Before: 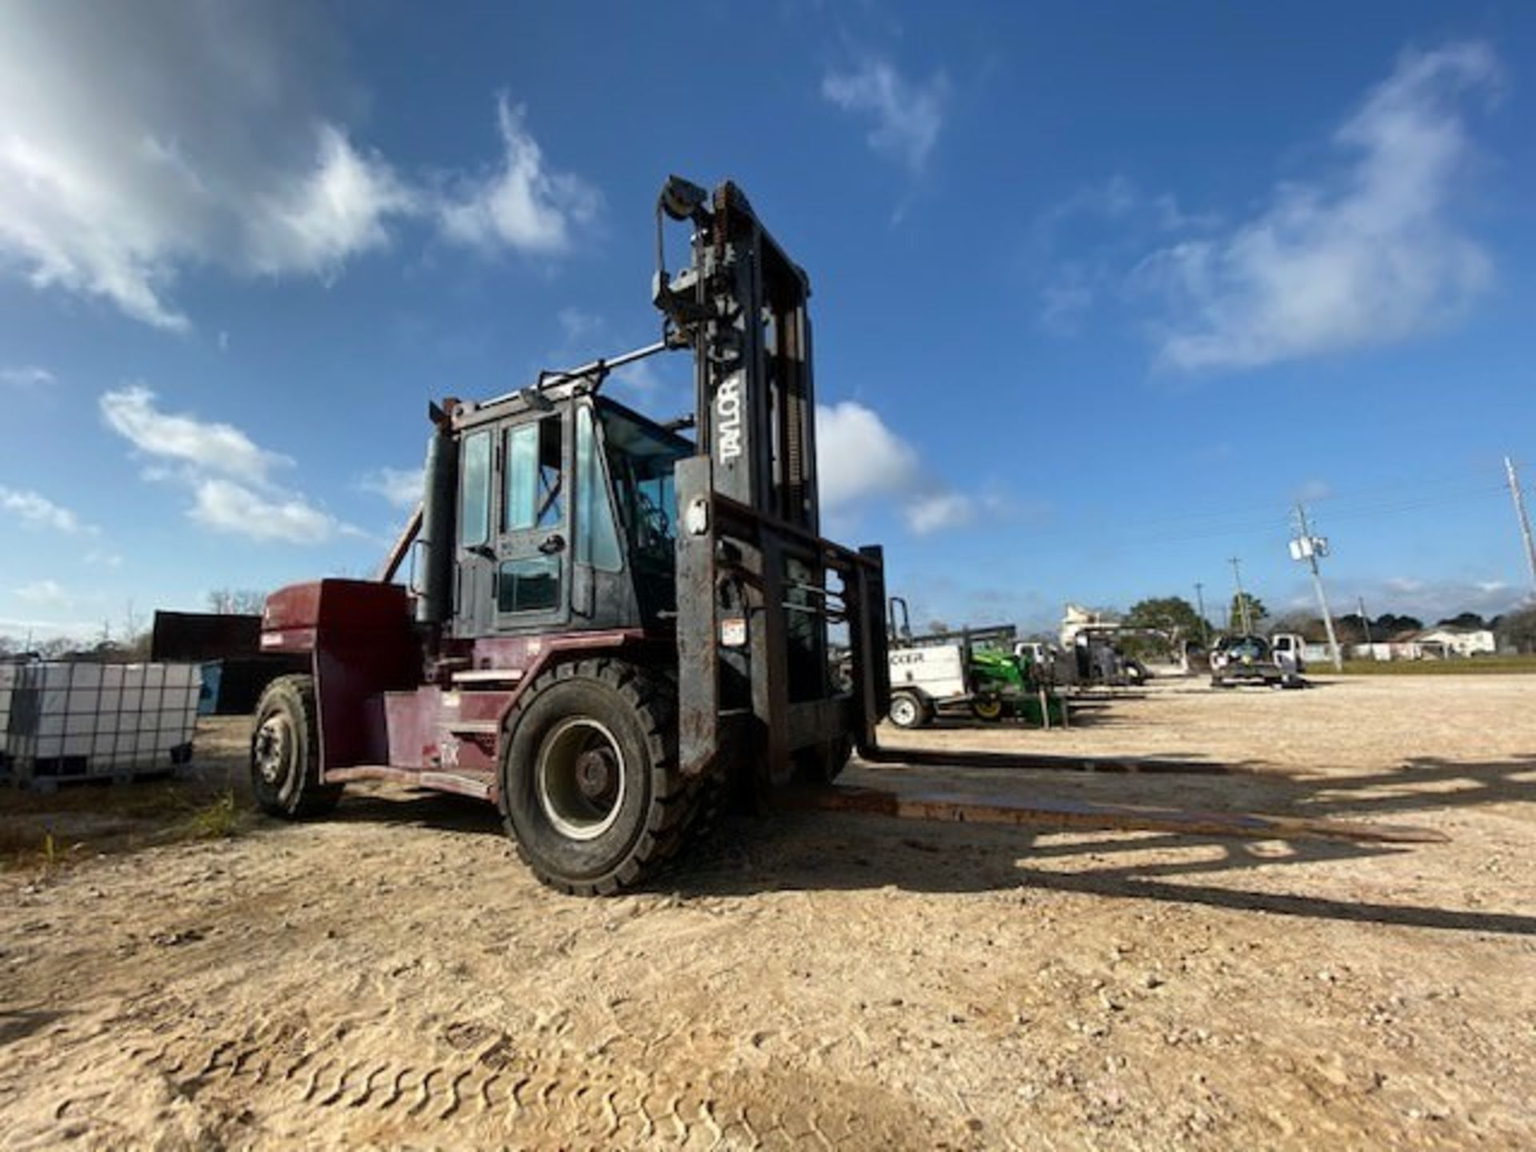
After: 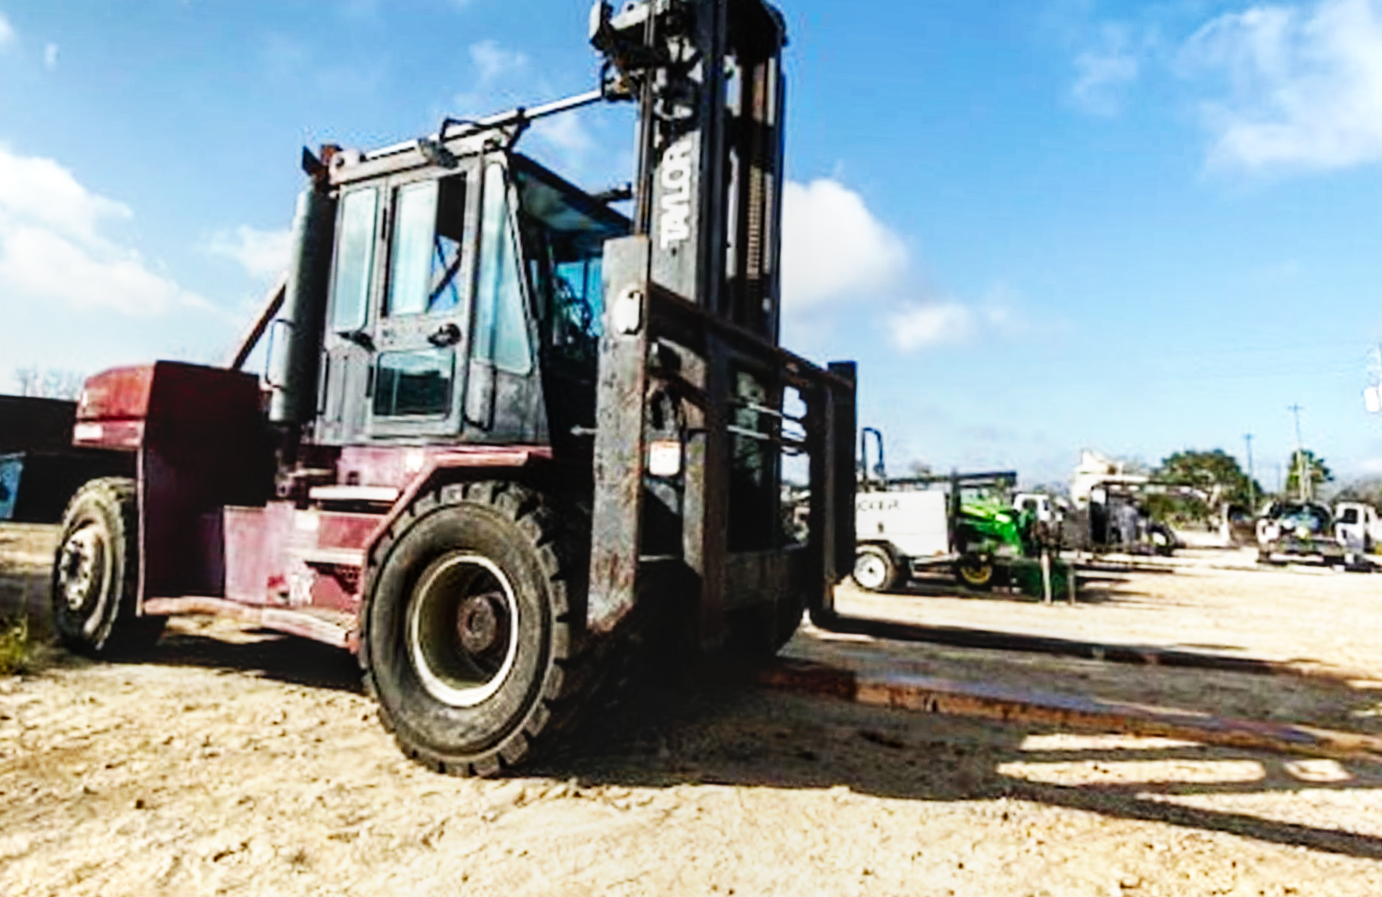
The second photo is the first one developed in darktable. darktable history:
local contrast: on, module defaults
crop and rotate: angle -3.56°, left 9.928%, top 20.665%, right 12.268%, bottom 11.948%
base curve: curves: ch0 [(0, 0) (0.007, 0.004) (0.027, 0.03) (0.046, 0.07) (0.207, 0.54) (0.442, 0.872) (0.673, 0.972) (1, 1)], preserve colors none
